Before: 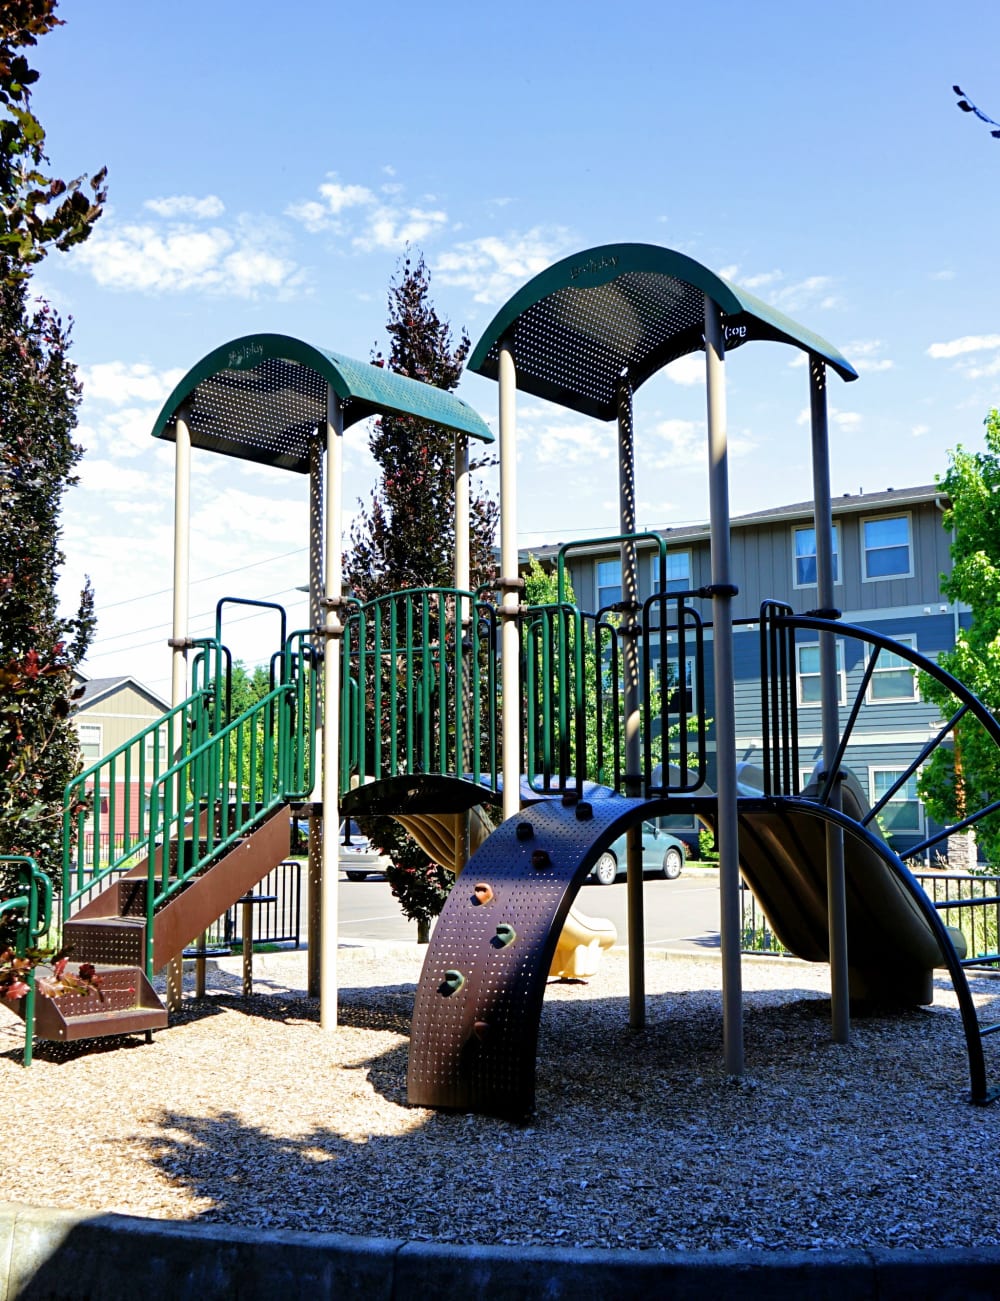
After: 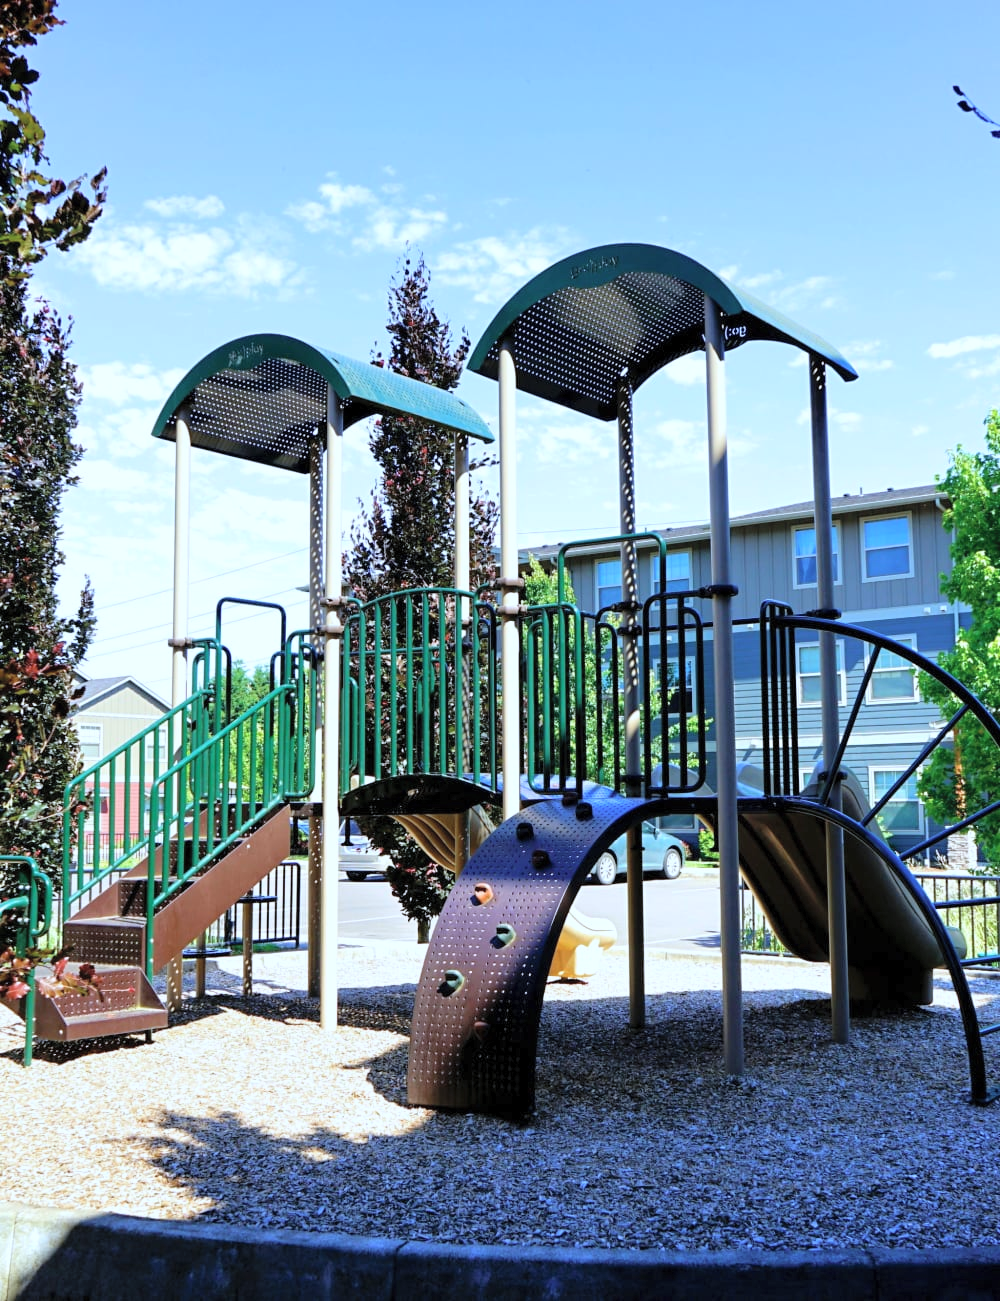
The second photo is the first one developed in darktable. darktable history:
contrast brightness saturation: brightness 0.155
color calibration: x 0.37, y 0.382, temperature 4313.6 K, saturation algorithm version 1 (2020)
